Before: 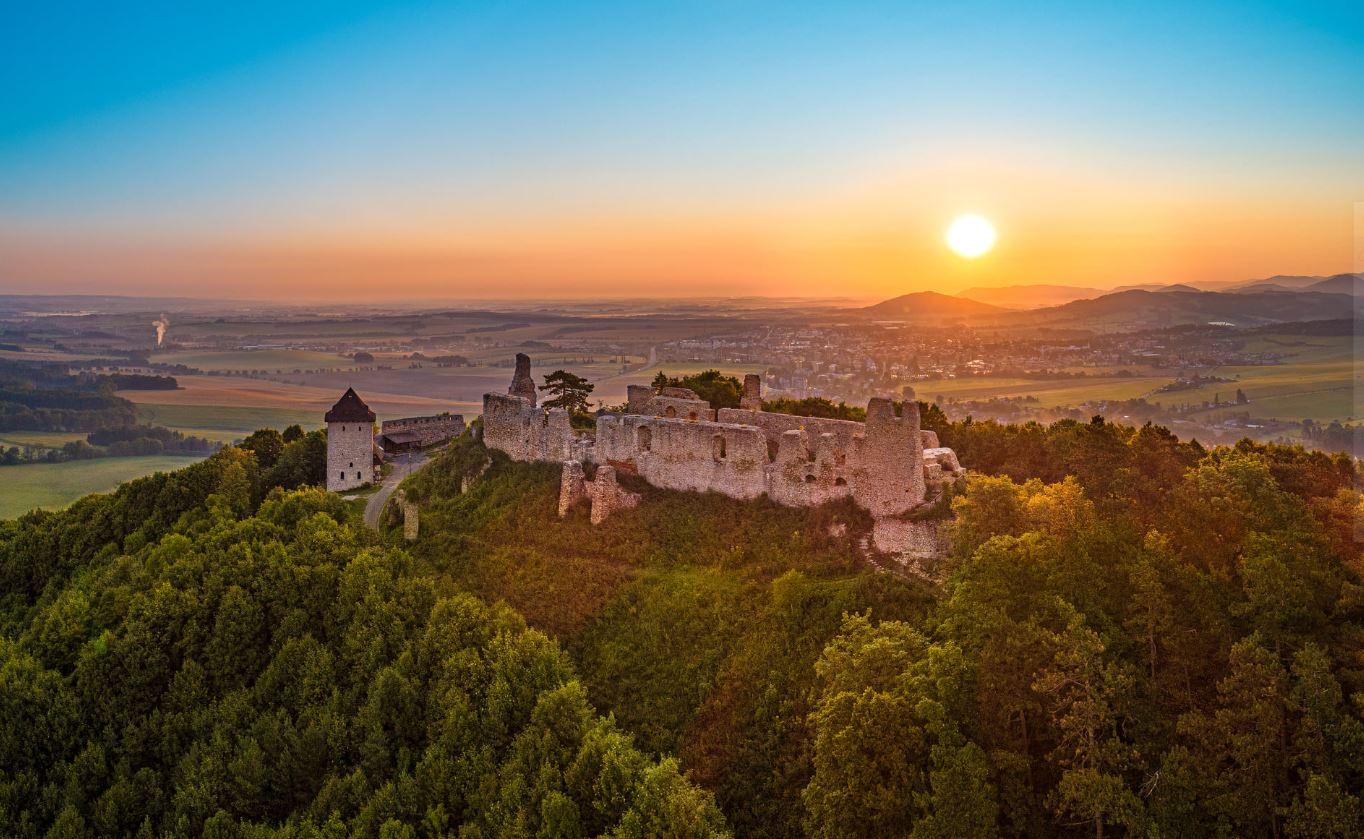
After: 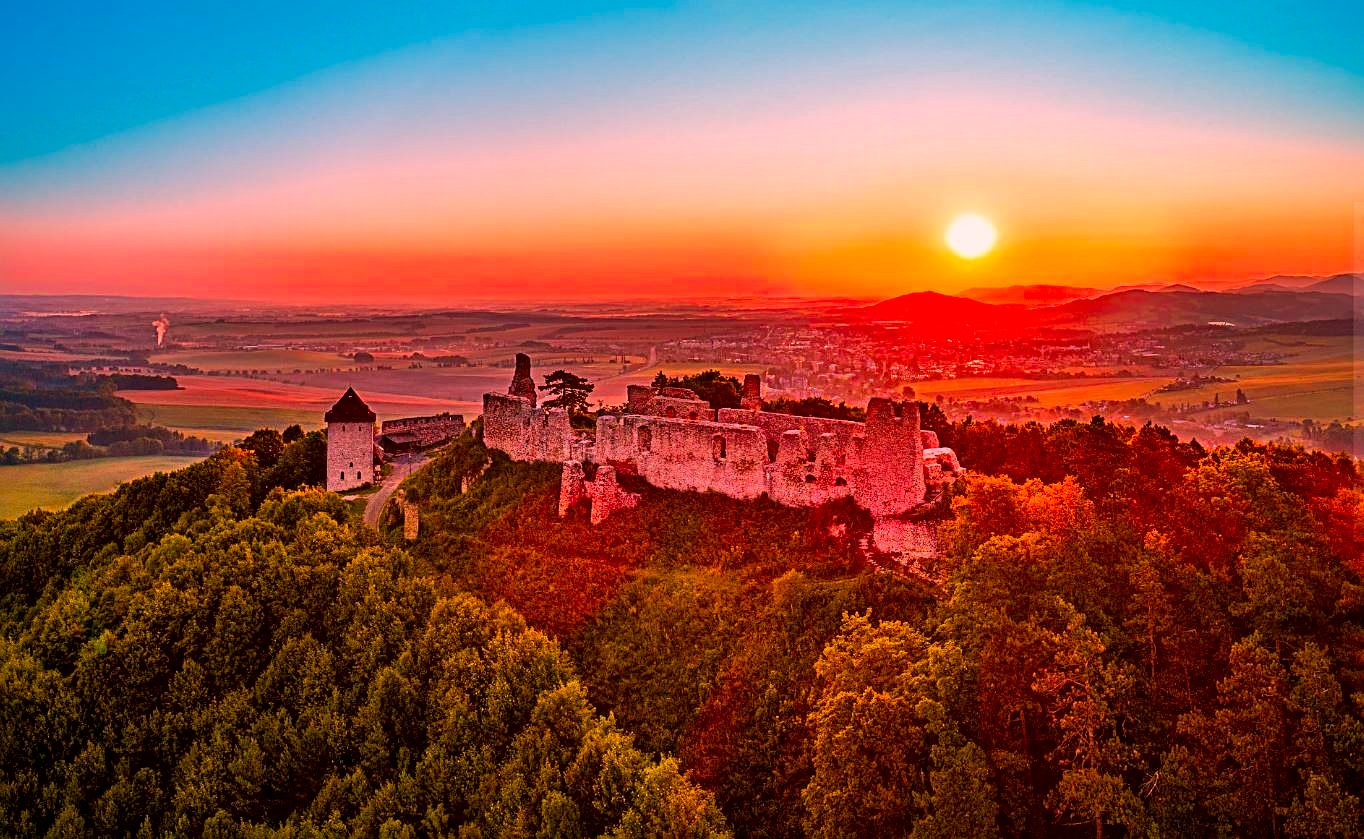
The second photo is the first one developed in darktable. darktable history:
sharpen: on, module defaults
local contrast: mode bilateral grid, contrast 25, coarseness 60, detail 151%, midtone range 0.2
color correction: highlights a* 19.5, highlights b* -11.53, saturation 1.69
exposure: black level correction 0.005, exposure 0.001 EV, compensate highlight preservation false
white balance: red 1.123, blue 0.83
